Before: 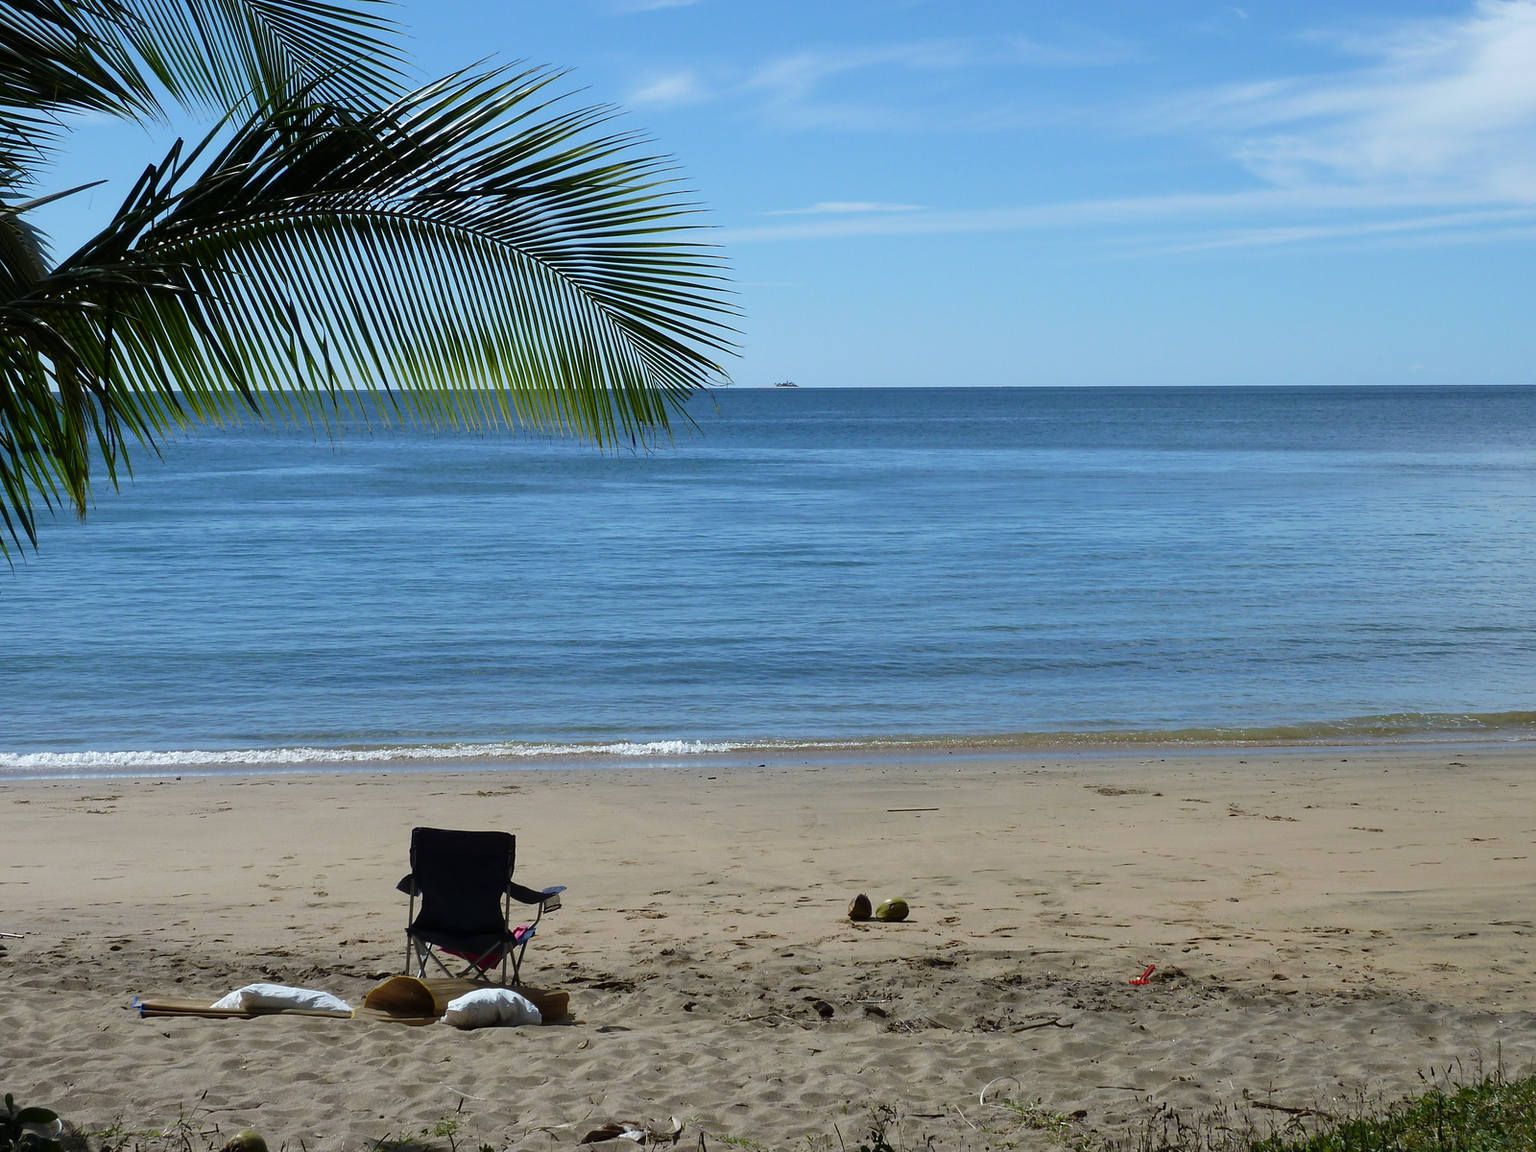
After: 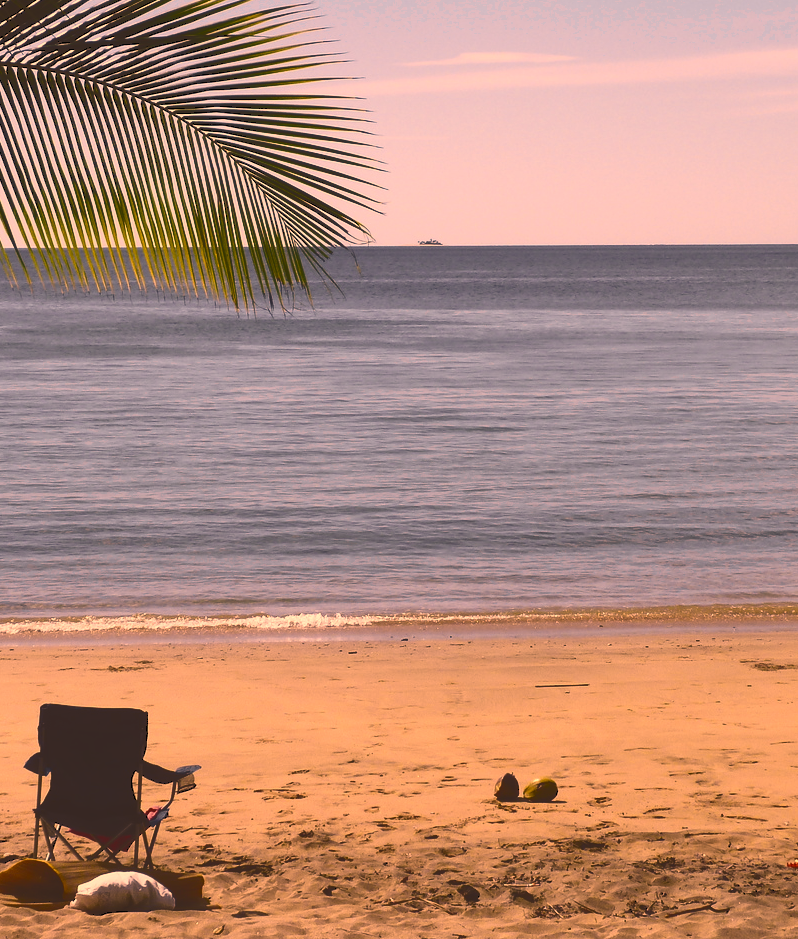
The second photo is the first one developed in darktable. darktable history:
tone curve: curves: ch0 [(0, 0) (0.003, 0.169) (0.011, 0.173) (0.025, 0.177) (0.044, 0.184) (0.069, 0.191) (0.1, 0.199) (0.136, 0.206) (0.177, 0.221) (0.224, 0.248) (0.277, 0.284) (0.335, 0.344) (0.399, 0.413) (0.468, 0.497) (0.543, 0.594) (0.623, 0.691) (0.709, 0.779) (0.801, 0.868) (0.898, 0.931) (1, 1)], color space Lab, independent channels, preserve colors none
crop and rotate: angle 0.013°, left 24.35%, top 13.17%, right 25.725%, bottom 8.544%
color zones: curves: ch0 [(0, 0.511) (0.143, 0.531) (0.286, 0.56) (0.429, 0.5) (0.571, 0.5) (0.714, 0.5) (0.857, 0.5) (1, 0.5)]; ch1 [(0, 0.525) (0.143, 0.705) (0.286, 0.715) (0.429, 0.35) (0.571, 0.35) (0.714, 0.35) (0.857, 0.4) (1, 0.4)]; ch2 [(0, 0.572) (0.143, 0.512) (0.286, 0.473) (0.429, 0.45) (0.571, 0.5) (0.714, 0.5) (0.857, 0.518) (1, 0.518)], mix 42.89%
color correction: highlights a* 39.88, highlights b* 39.83, saturation 0.69
